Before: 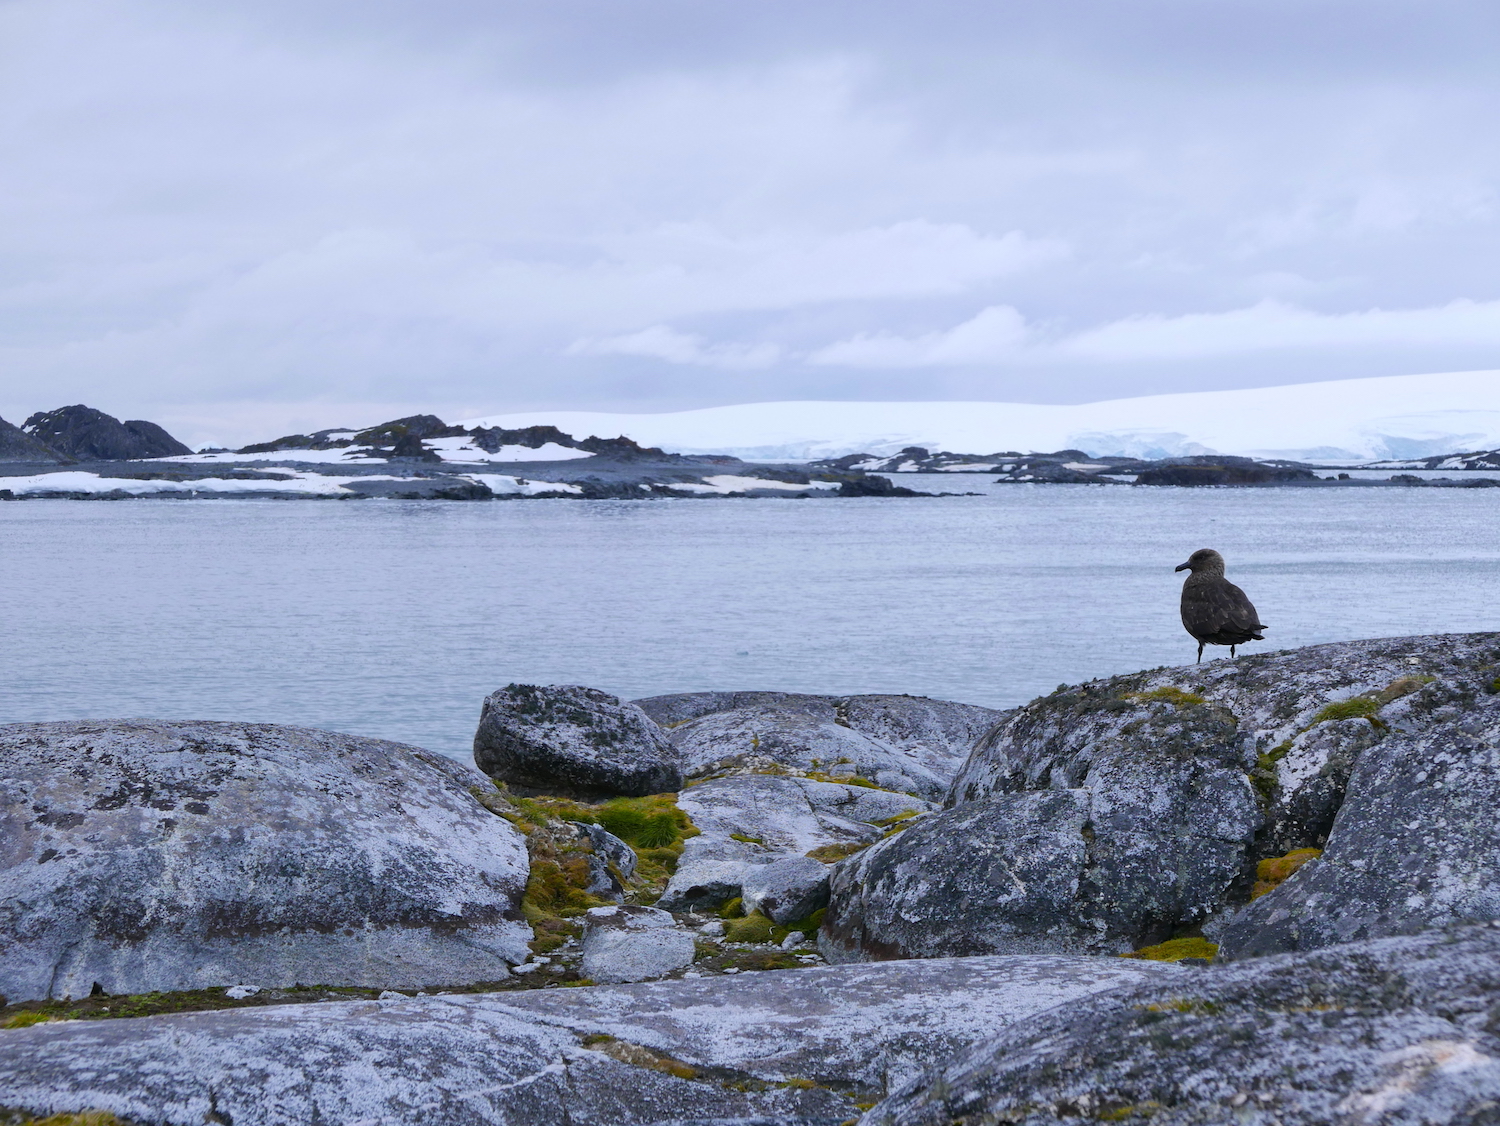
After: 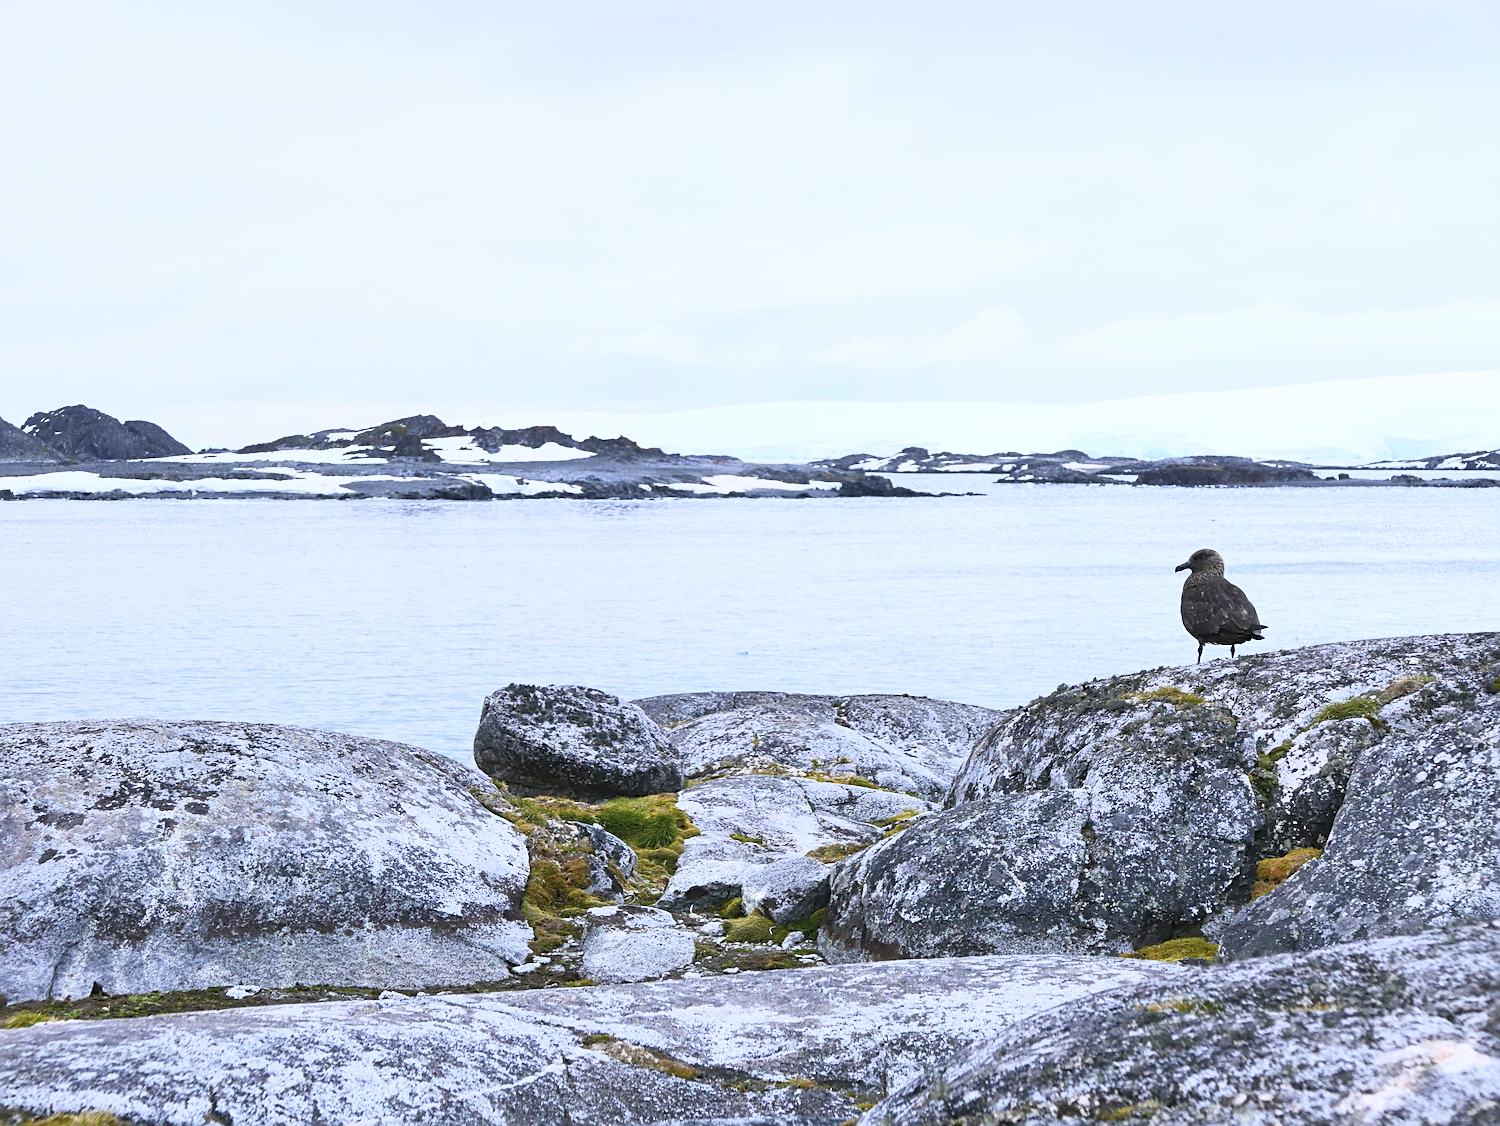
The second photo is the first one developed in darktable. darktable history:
sharpen: on, module defaults
contrast brightness saturation: contrast 0.39, brightness 0.51
